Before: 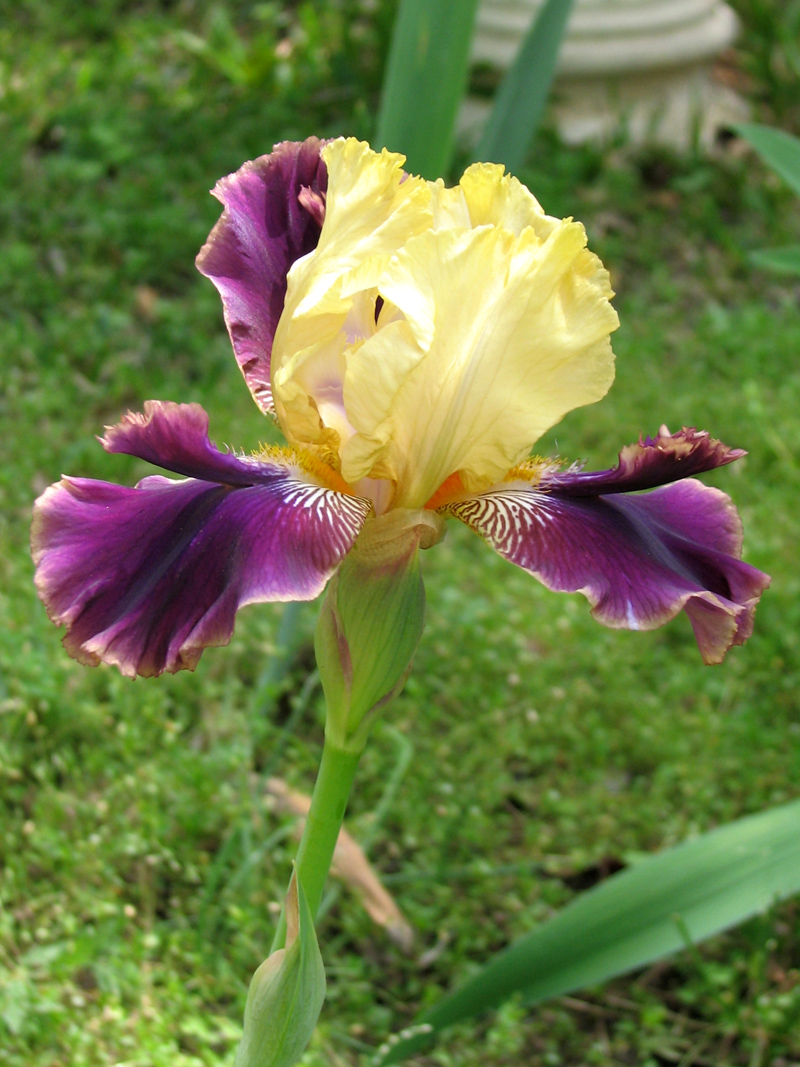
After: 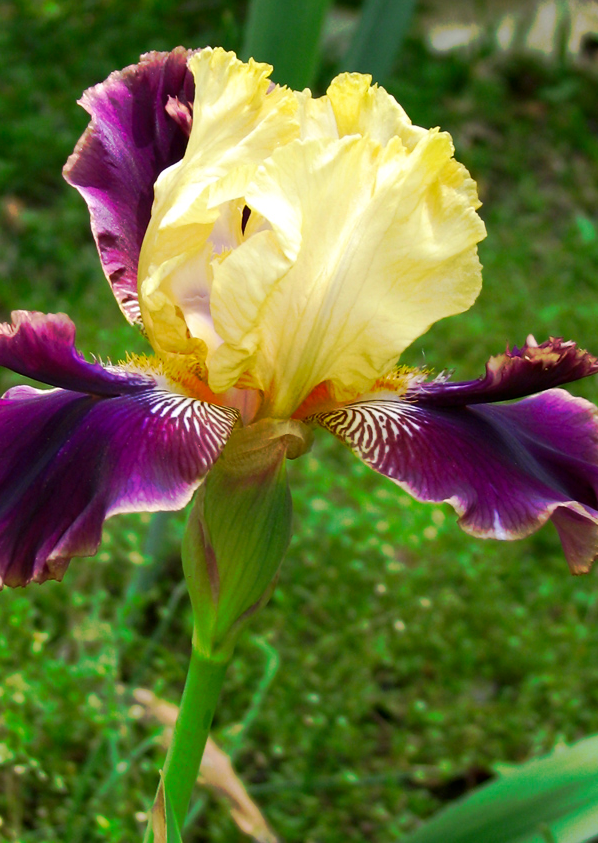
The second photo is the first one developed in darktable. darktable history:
crop: left 16.733%, top 8.509%, right 8.506%, bottom 12.467%
contrast brightness saturation: contrast 0.069, brightness -0.128, saturation 0.056
tone curve: curves: ch0 [(0, 0) (0.003, 0.003) (0.011, 0.011) (0.025, 0.024) (0.044, 0.044) (0.069, 0.068) (0.1, 0.098) (0.136, 0.133) (0.177, 0.174) (0.224, 0.22) (0.277, 0.272) (0.335, 0.329) (0.399, 0.392) (0.468, 0.46) (0.543, 0.607) (0.623, 0.676) (0.709, 0.75) (0.801, 0.828) (0.898, 0.912) (1, 1)], preserve colors none
